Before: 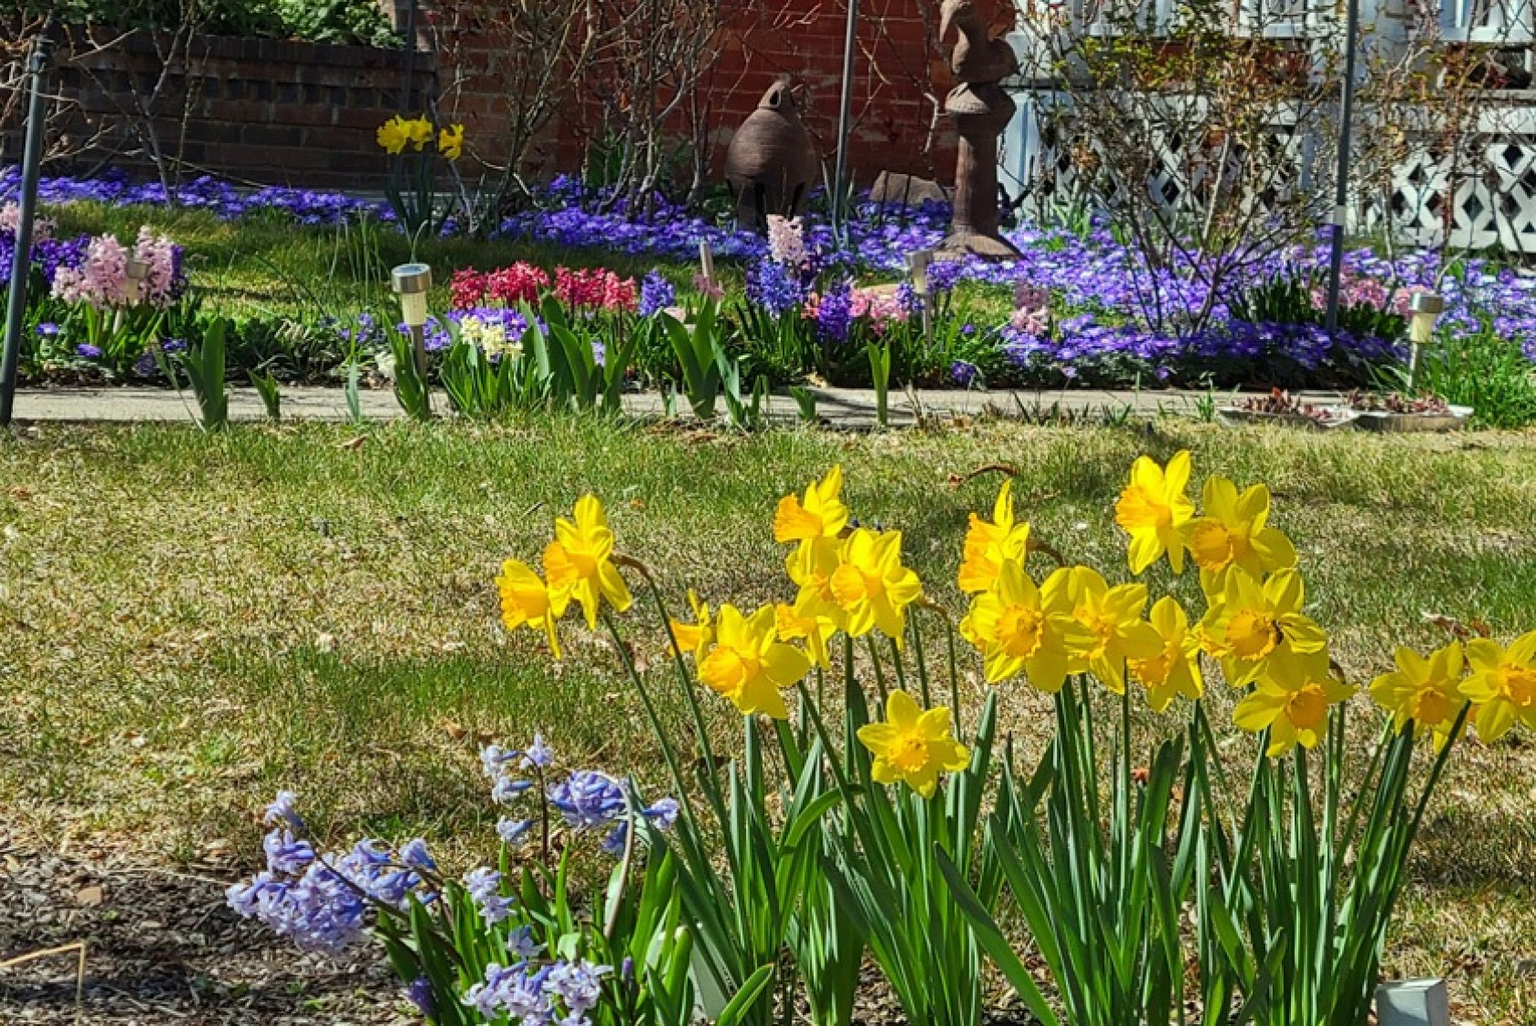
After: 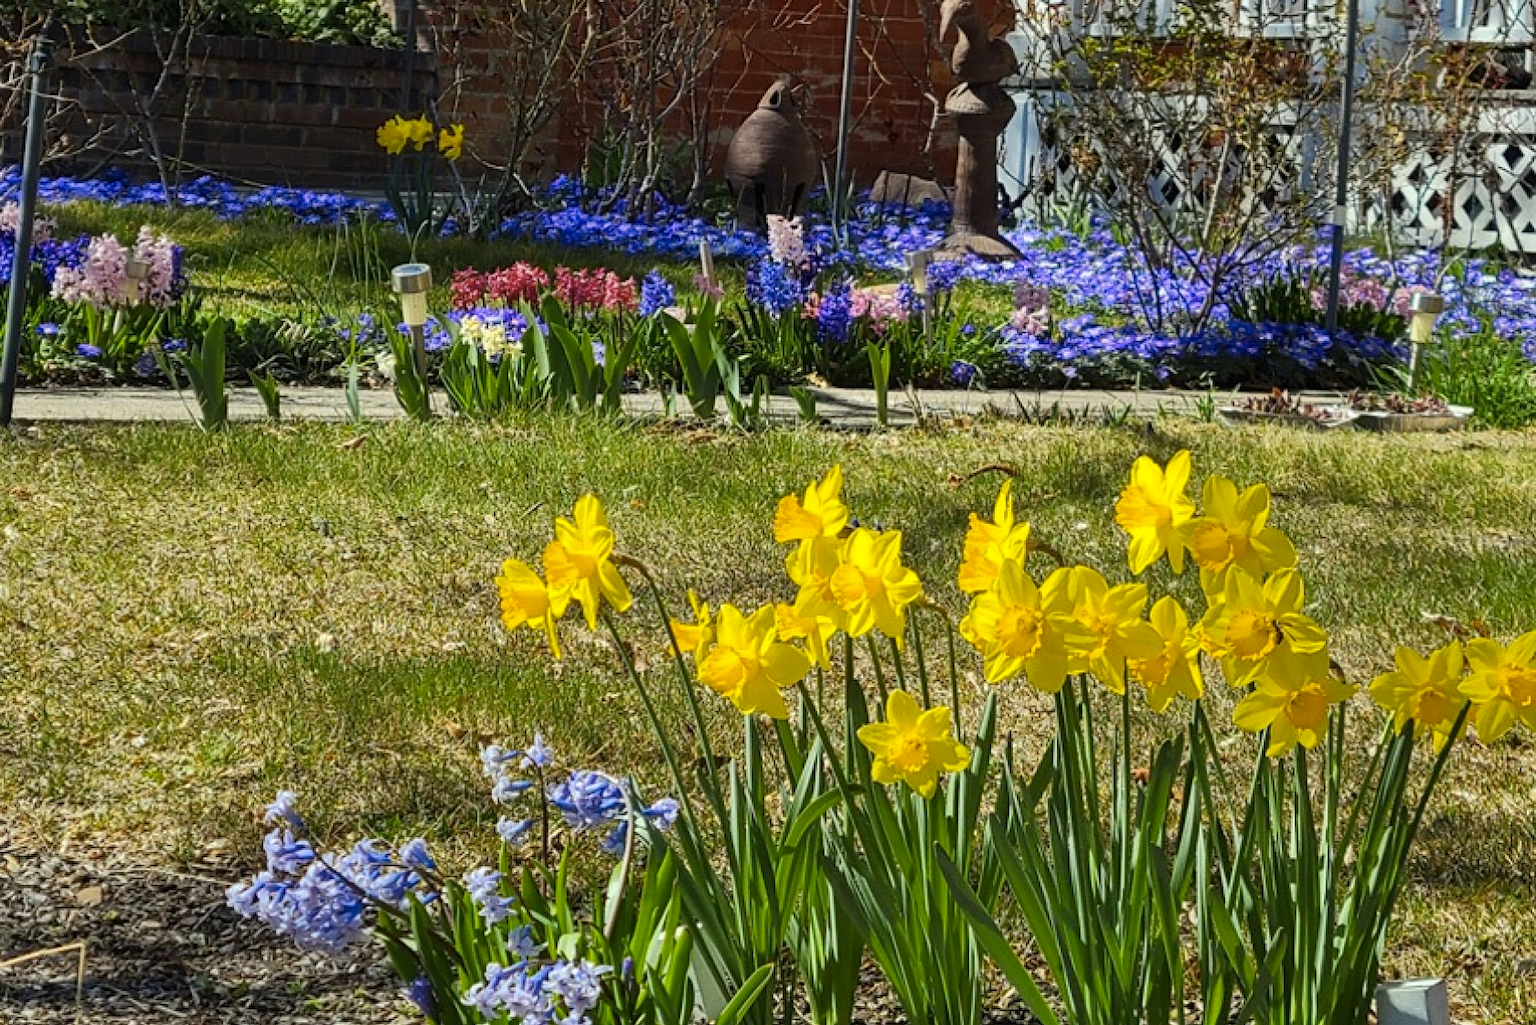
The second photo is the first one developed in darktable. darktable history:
color contrast: green-magenta contrast 0.8, blue-yellow contrast 1.1, unbound 0
white balance: emerald 1
